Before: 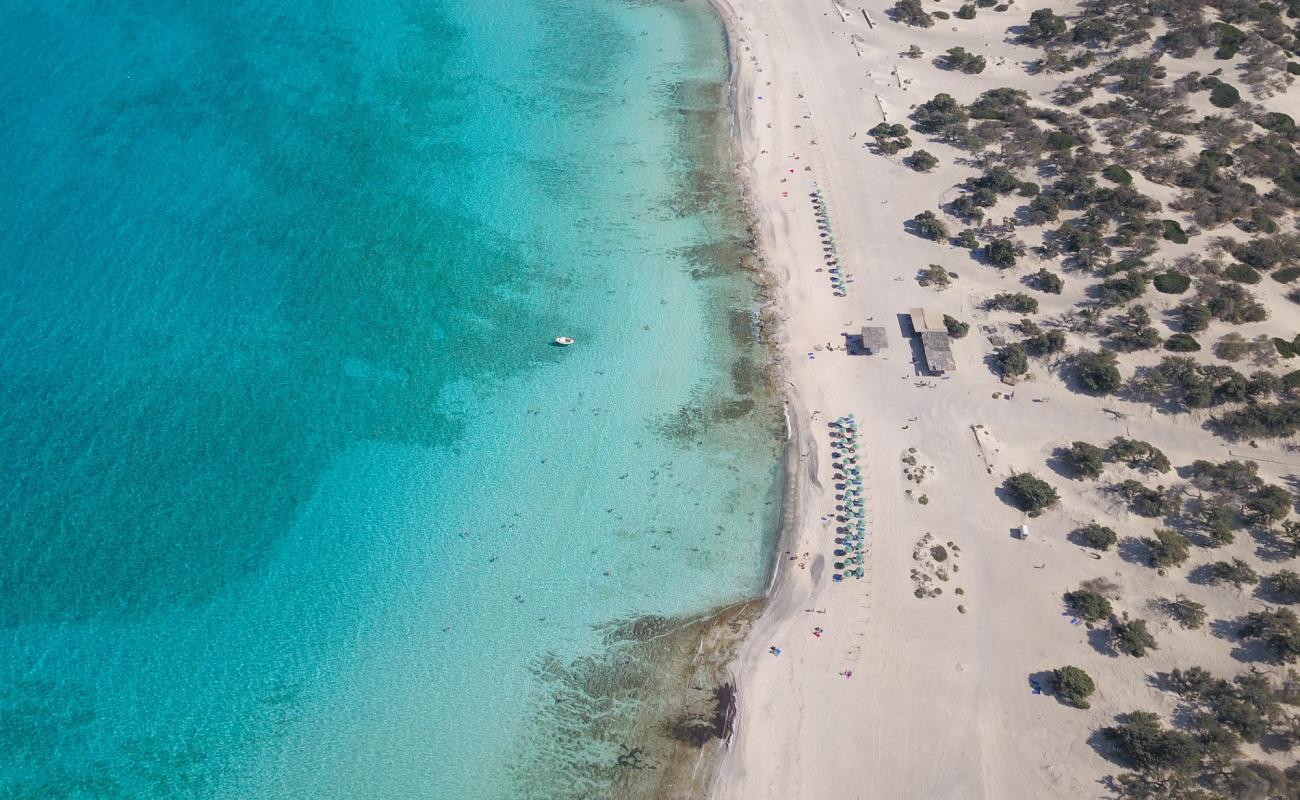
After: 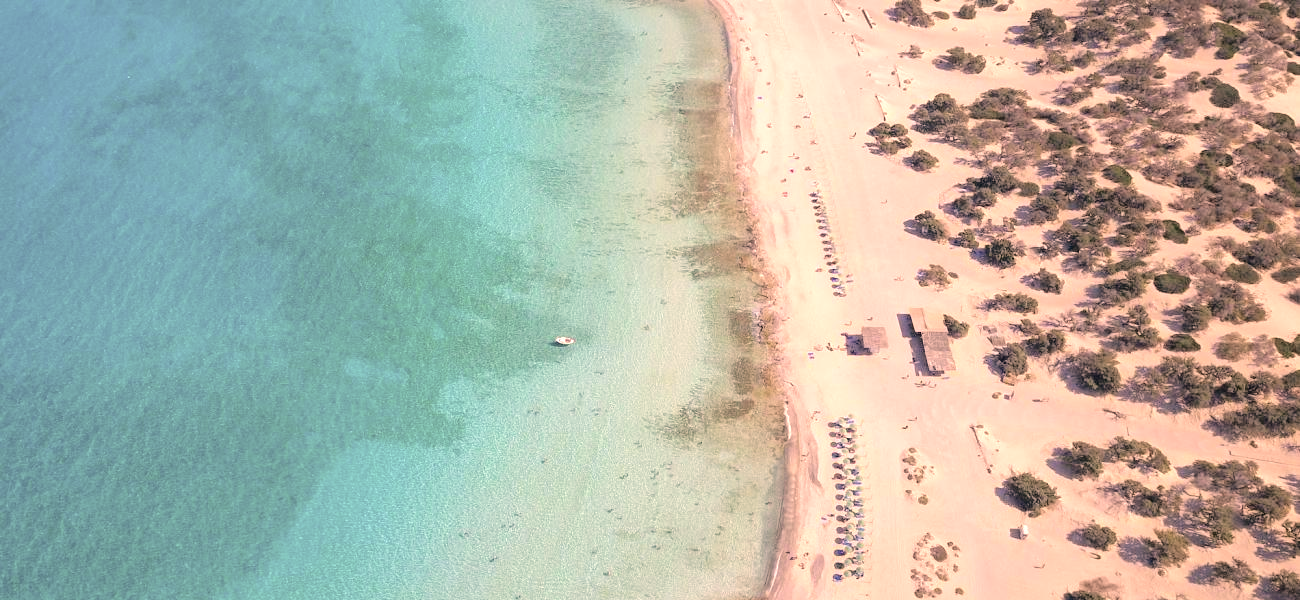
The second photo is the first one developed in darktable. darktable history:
crop: bottom 24.983%
color correction: highlights a* 20.92, highlights b* 19.6
tone curve: curves: ch0 [(0, 0) (0.004, 0) (0.133, 0.076) (0.325, 0.362) (0.879, 0.885) (1, 1)], color space Lab, independent channels, preserve colors none
exposure: exposure 0.577 EV, compensate highlight preservation false
